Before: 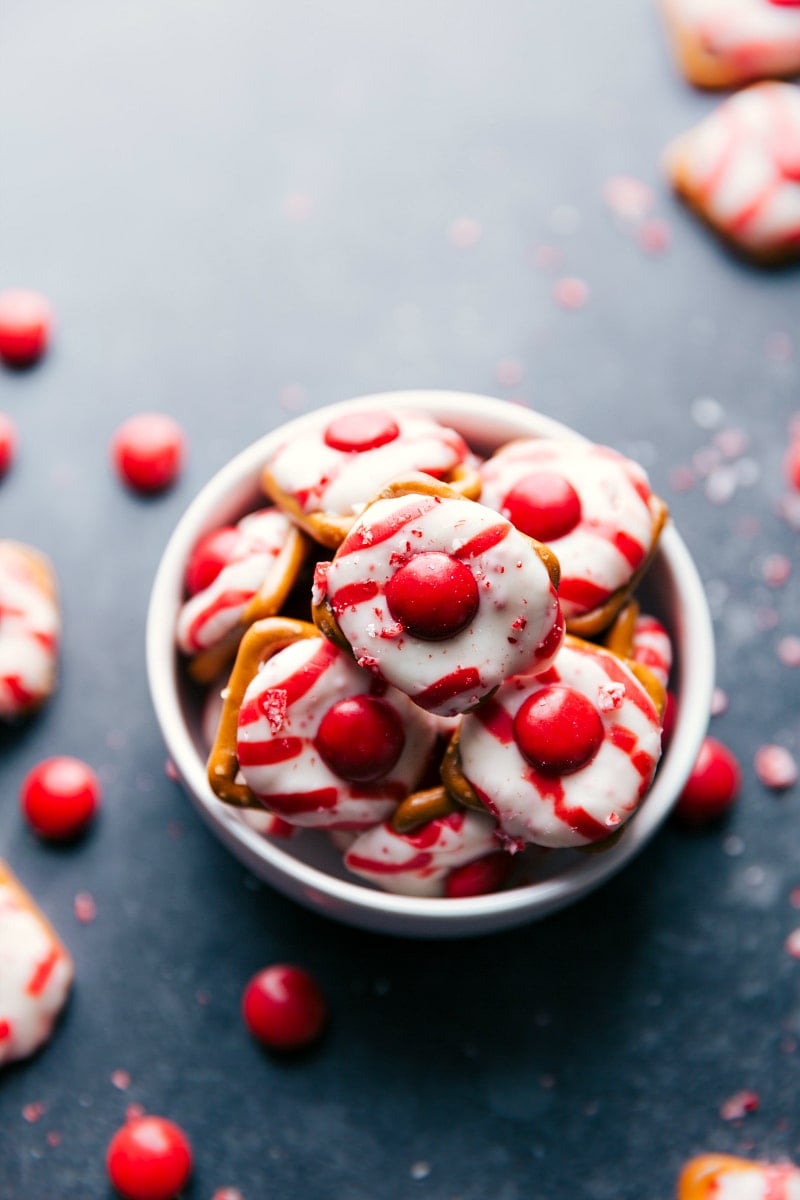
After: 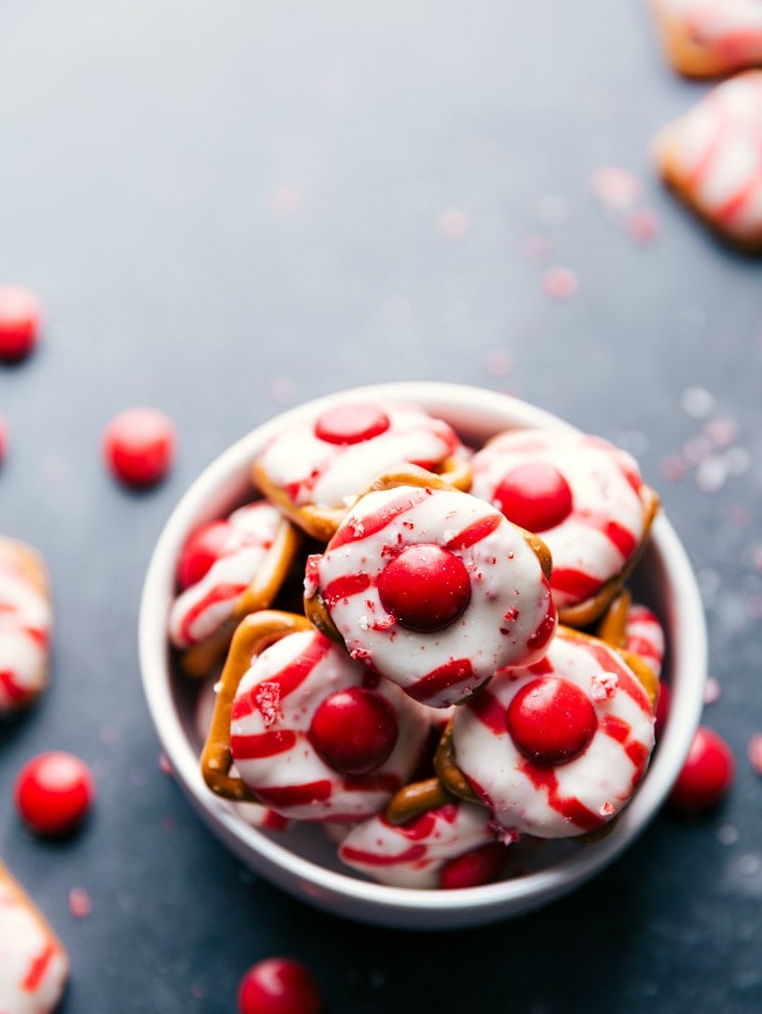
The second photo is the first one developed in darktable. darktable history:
crop and rotate: angle 0.536°, left 0.384%, right 3.003%, bottom 14.31%
